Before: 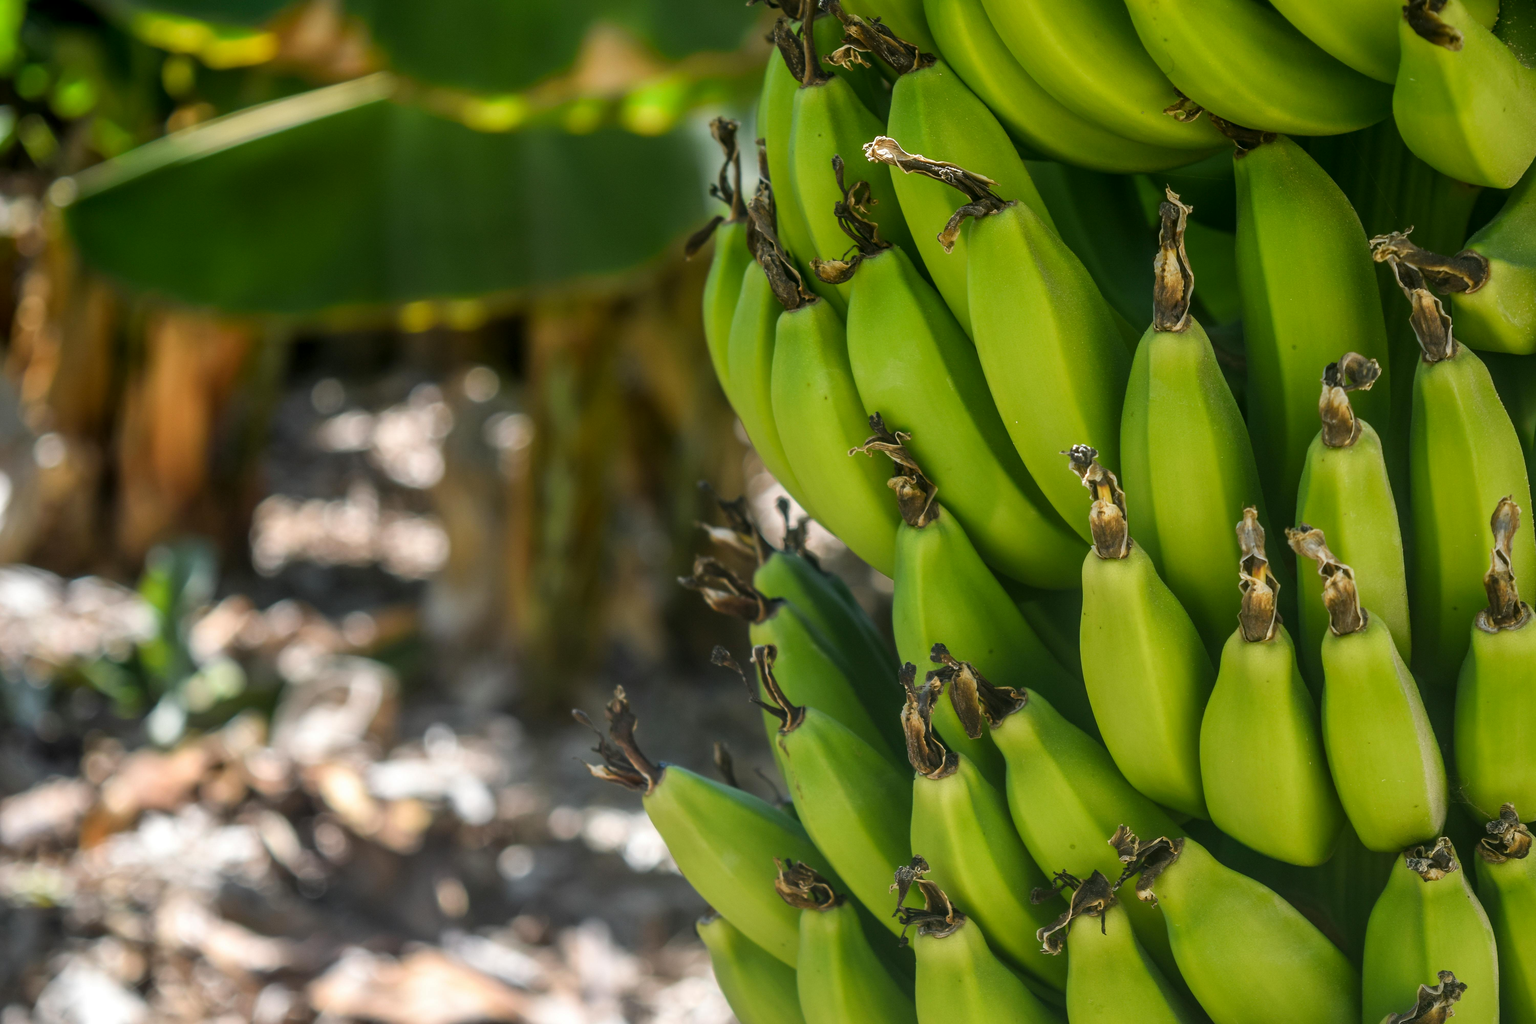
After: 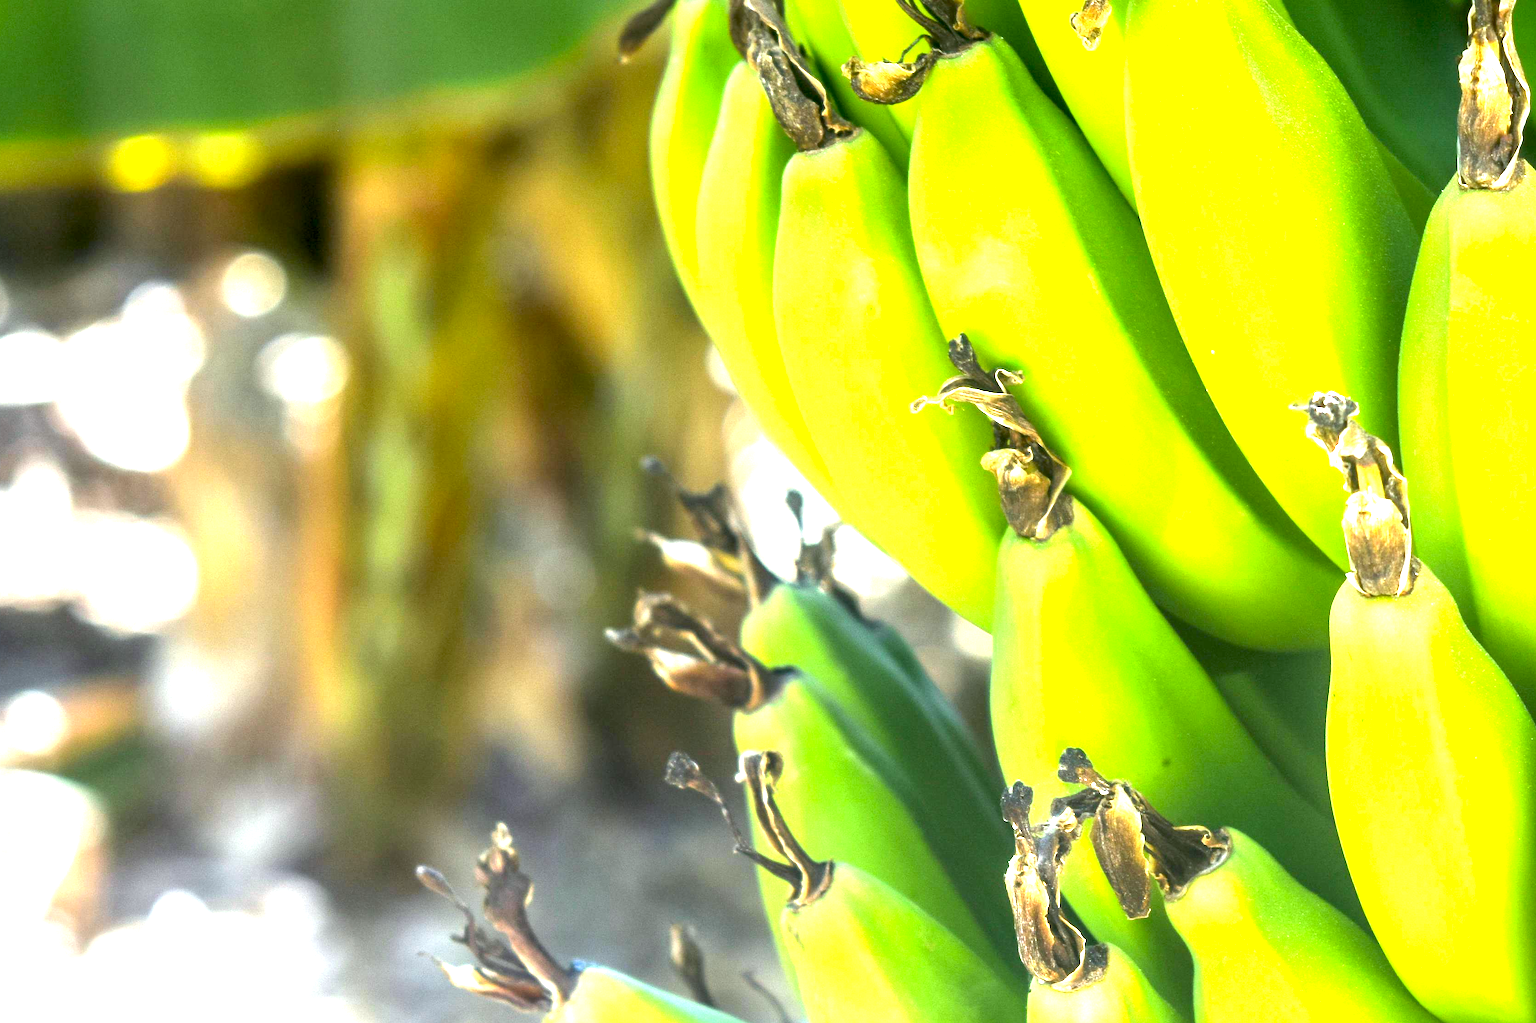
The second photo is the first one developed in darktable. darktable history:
crop and rotate: left 22.13%, top 22.054%, right 22.026%, bottom 22.102%
white balance: red 0.974, blue 1.044
exposure: black level correction 0.001, exposure 2.607 EV, compensate exposure bias true, compensate highlight preservation false
color balance: gamma [0.9, 0.988, 0.975, 1.025], gain [1.05, 1, 1, 1]
